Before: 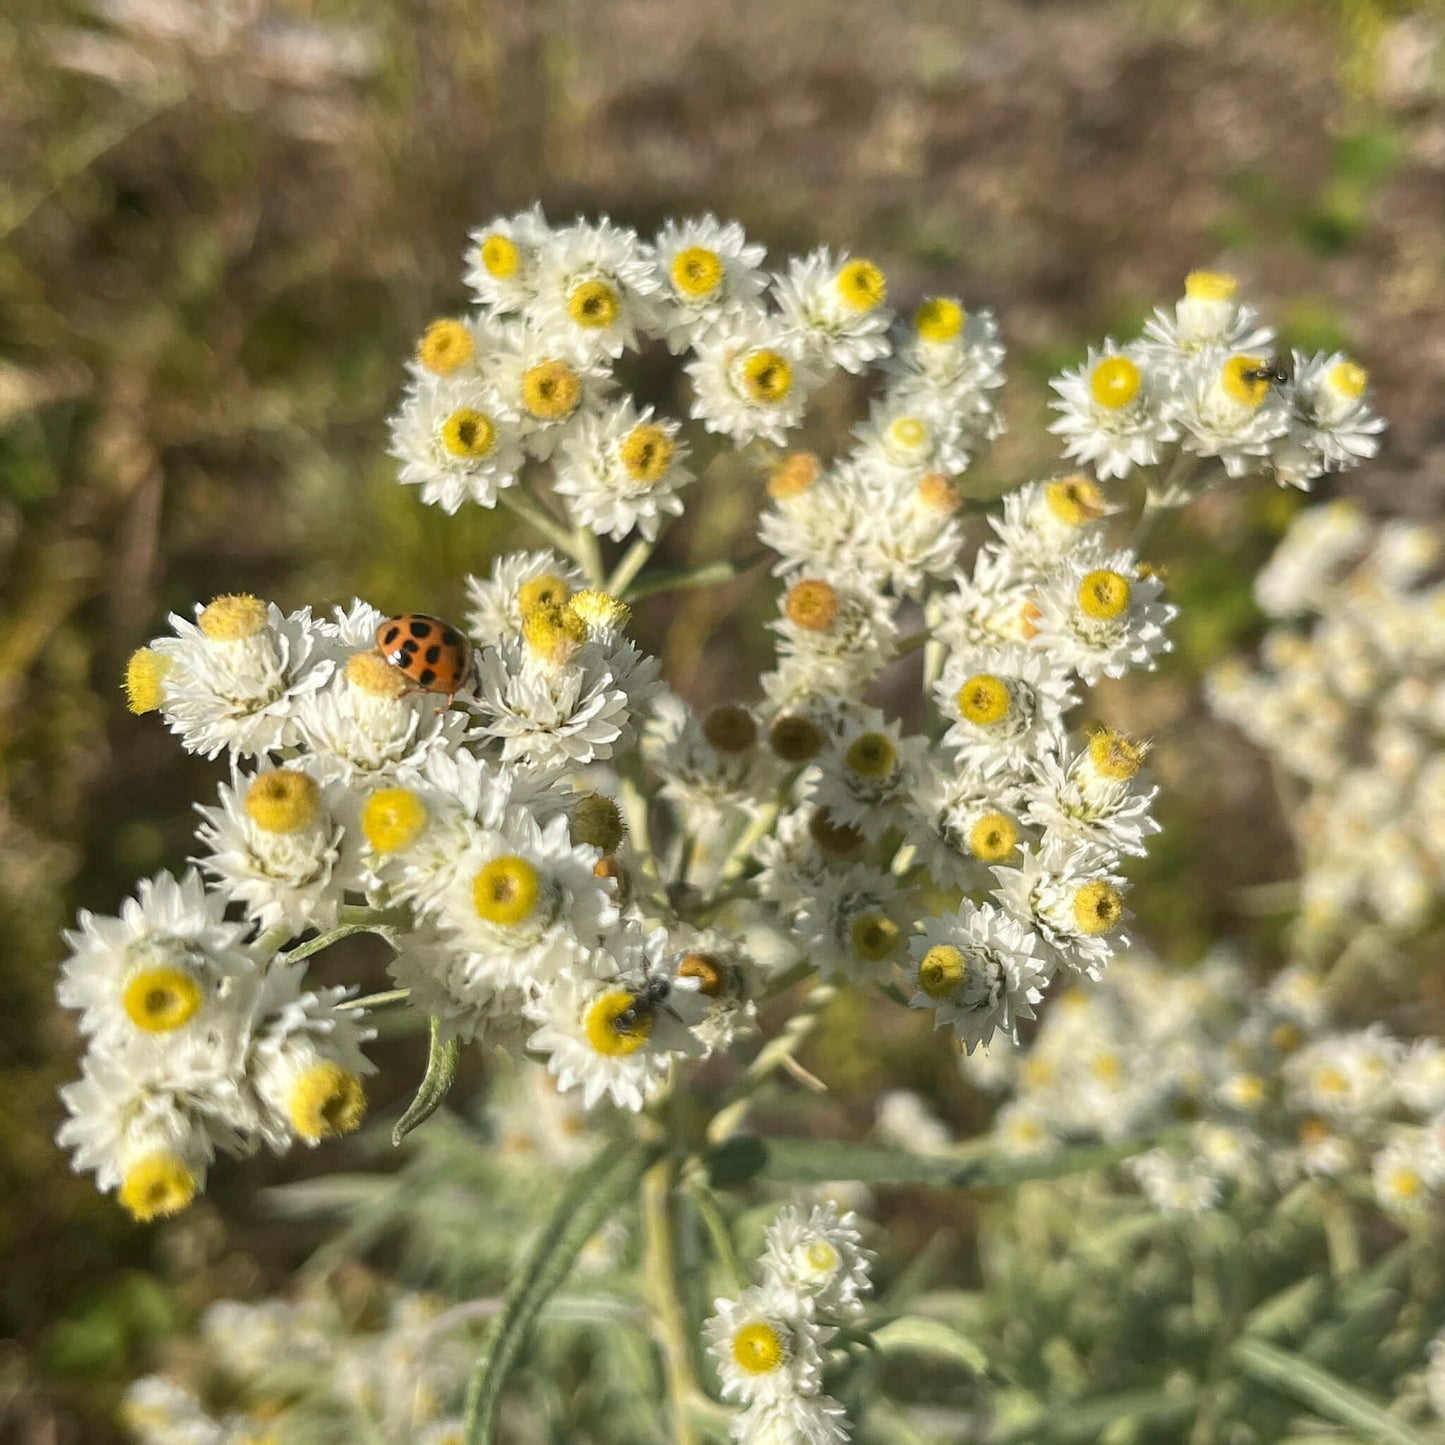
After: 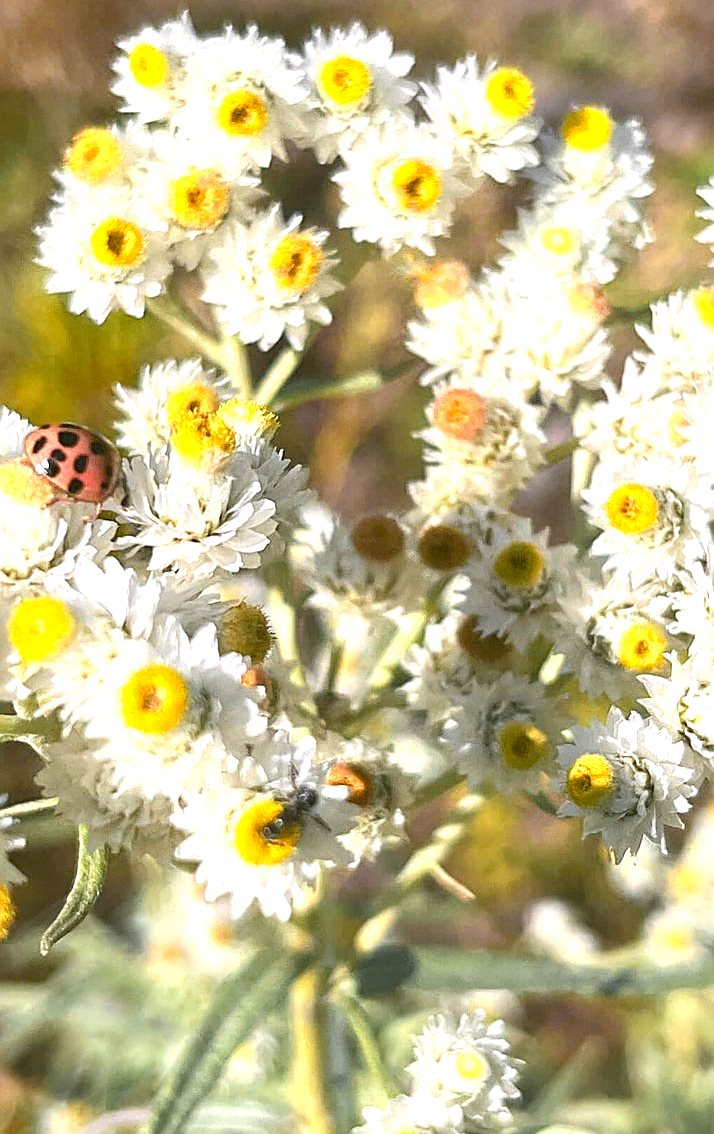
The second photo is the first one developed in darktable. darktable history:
crop and rotate: angle 0.02°, left 24.353%, top 13.219%, right 26.156%, bottom 8.224%
exposure: exposure 0.722 EV, compensate highlight preservation false
grain: coarseness 0.09 ISO, strength 10%
color zones: curves: ch0 [(0.257, 0.558) (0.75, 0.565)]; ch1 [(0.004, 0.857) (0.14, 0.416) (0.257, 0.695) (0.442, 0.032) (0.736, 0.266) (0.891, 0.741)]; ch2 [(0, 0.623) (0.112, 0.436) (0.271, 0.474) (0.516, 0.64) (0.743, 0.286)]
white balance: red 1.004, blue 1.096
sharpen: on, module defaults
